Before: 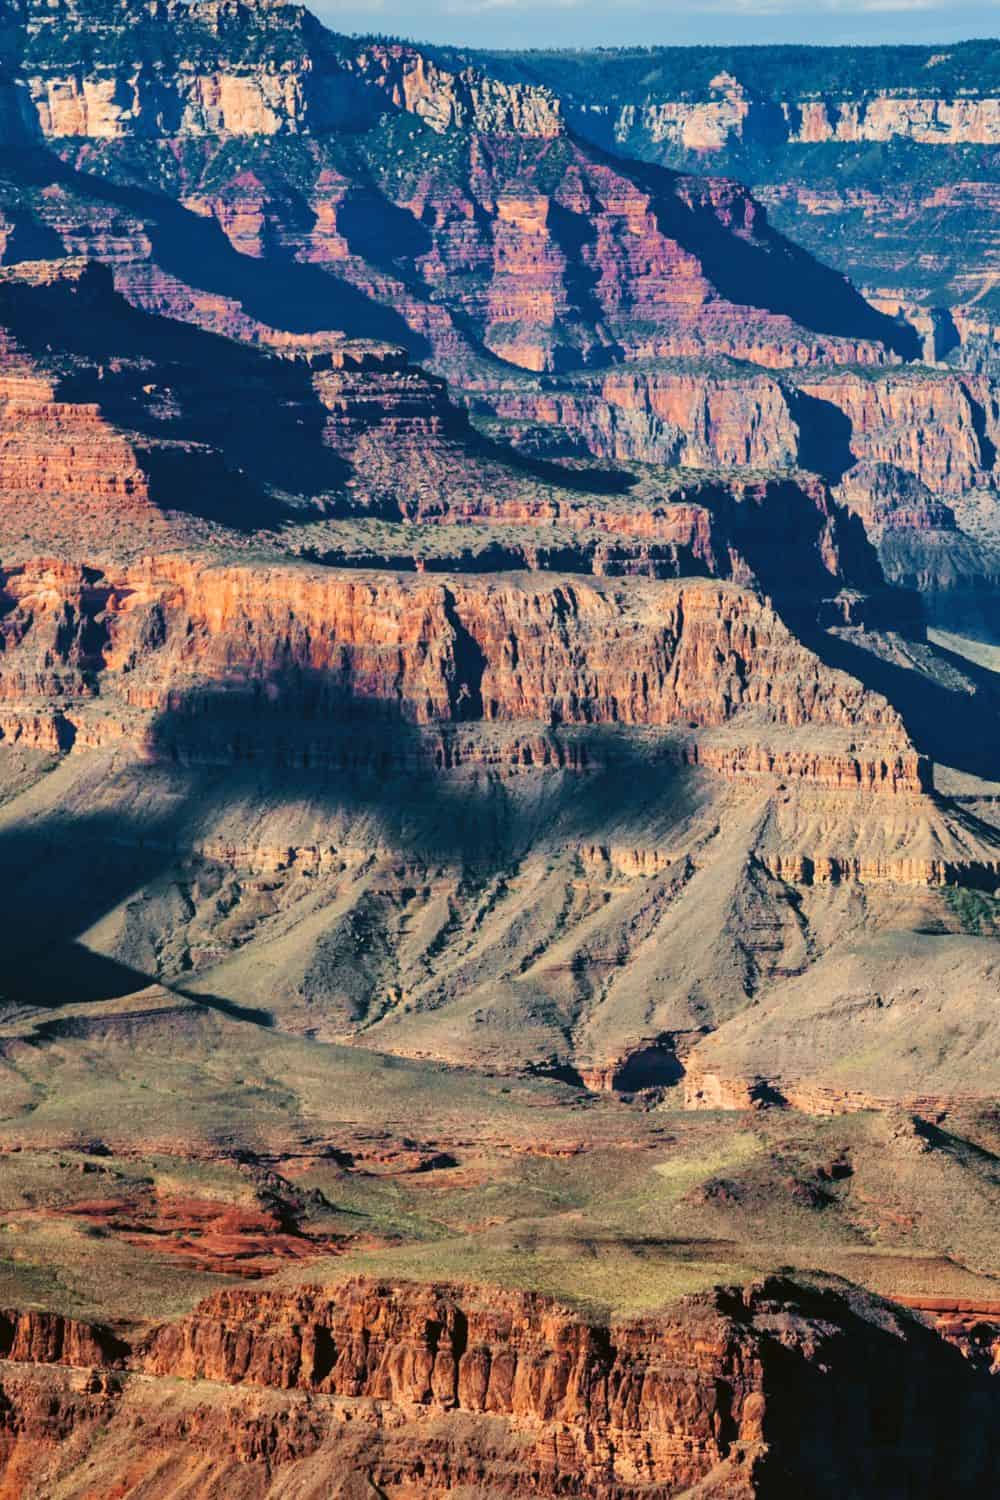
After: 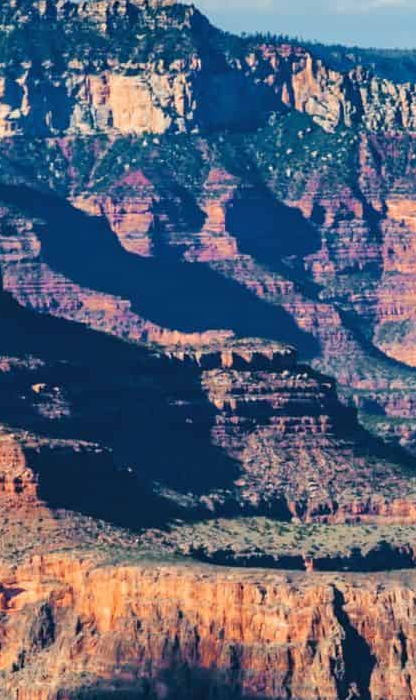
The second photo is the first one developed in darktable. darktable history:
crop and rotate: left 11.162%, top 0.093%, right 47.175%, bottom 53.202%
